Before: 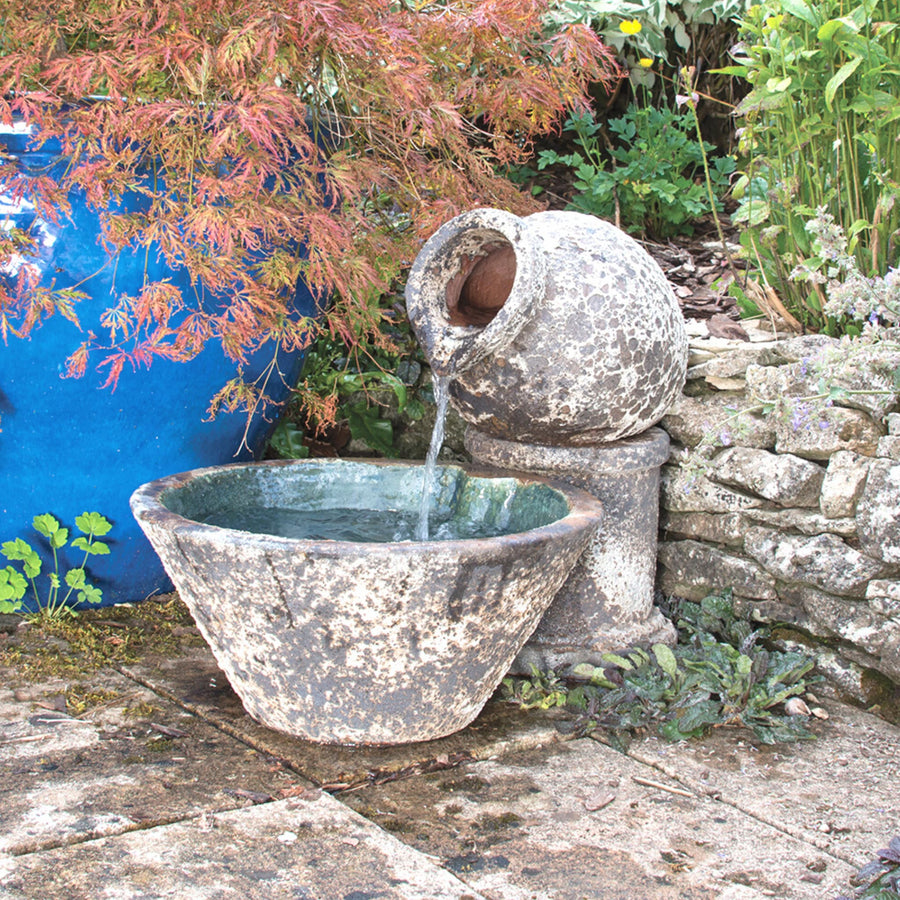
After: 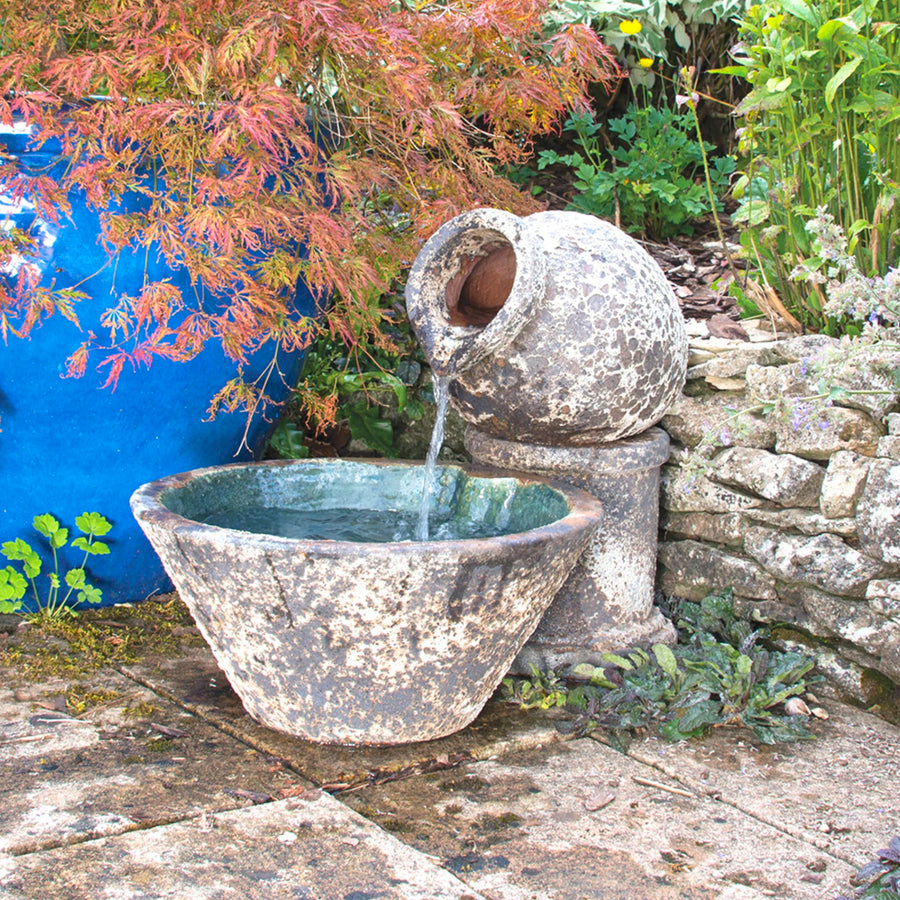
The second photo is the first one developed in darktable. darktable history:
color balance rgb: shadows lift › chroma 2.019%, shadows lift › hue 246.86°, perceptual saturation grading › global saturation 17.91%, global vibrance 20%
